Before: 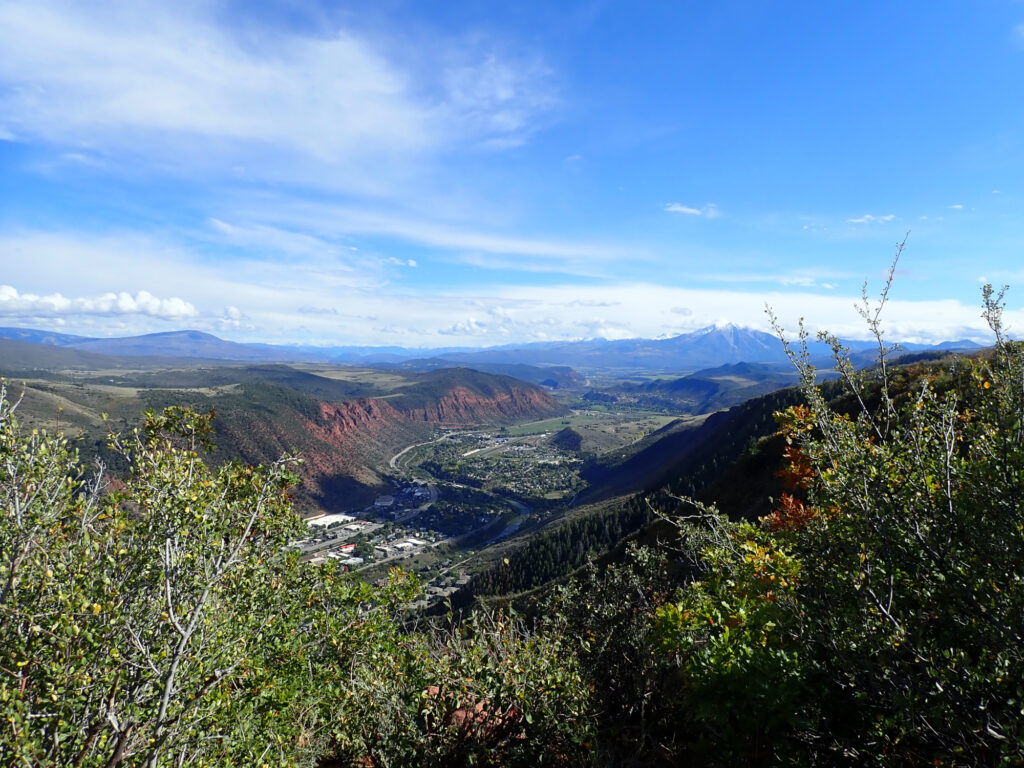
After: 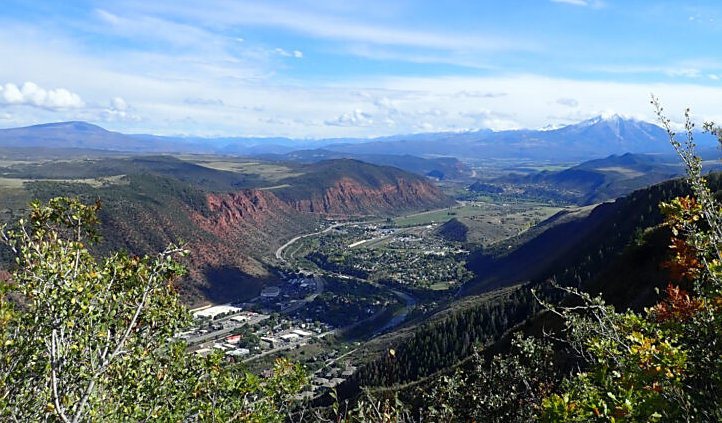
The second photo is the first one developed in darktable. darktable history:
sharpen: radius 1.492, amount 0.408, threshold 1.158
crop: left 11.145%, top 27.229%, right 18.302%, bottom 16.96%
